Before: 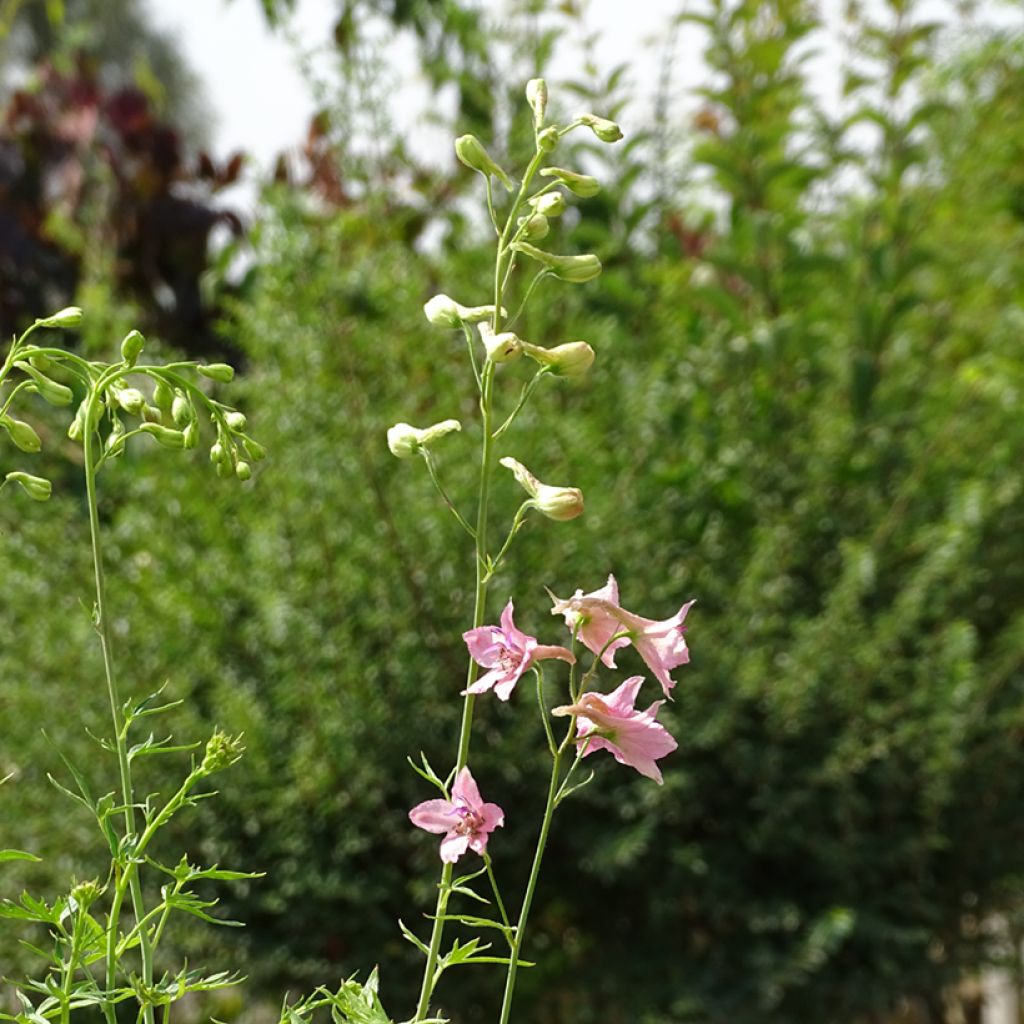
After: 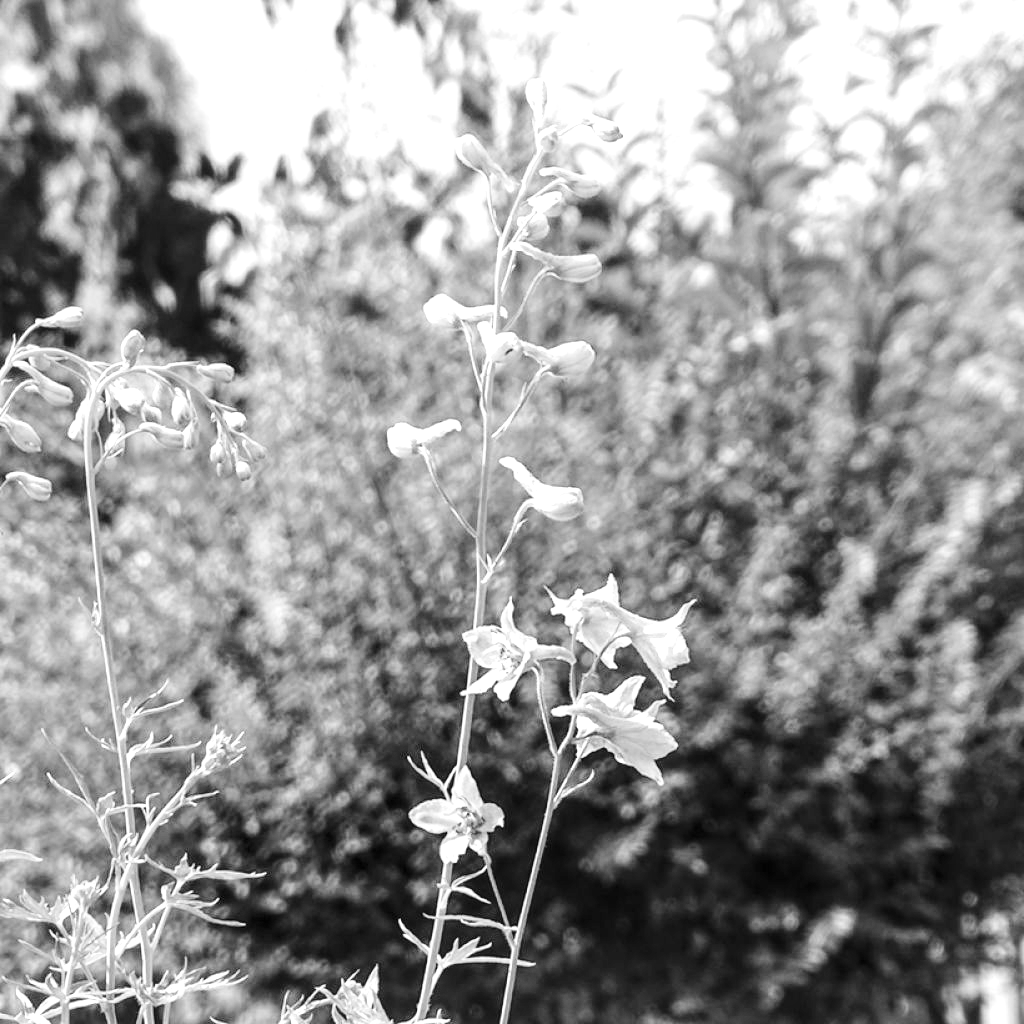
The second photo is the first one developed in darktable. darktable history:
local contrast: detail 130%
exposure: black level correction 0, exposure 1 EV, compensate exposure bias true, compensate highlight preservation false
base curve: curves: ch0 [(0, 0) (0.032, 0.025) (0.121, 0.166) (0.206, 0.329) (0.605, 0.79) (1, 1)], preserve colors none
monochrome: on, module defaults
color balance rgb: perceptual saturation grading › global saturation 35%, perceptual saturation grading › highlights -30%, perceptual saturation grading › shadows 35%, perceptual brilliance grading › global brilliance 3%, perceptual brilliance grading › highlights -3%, perceptual brilliance grading › shadows 3%
